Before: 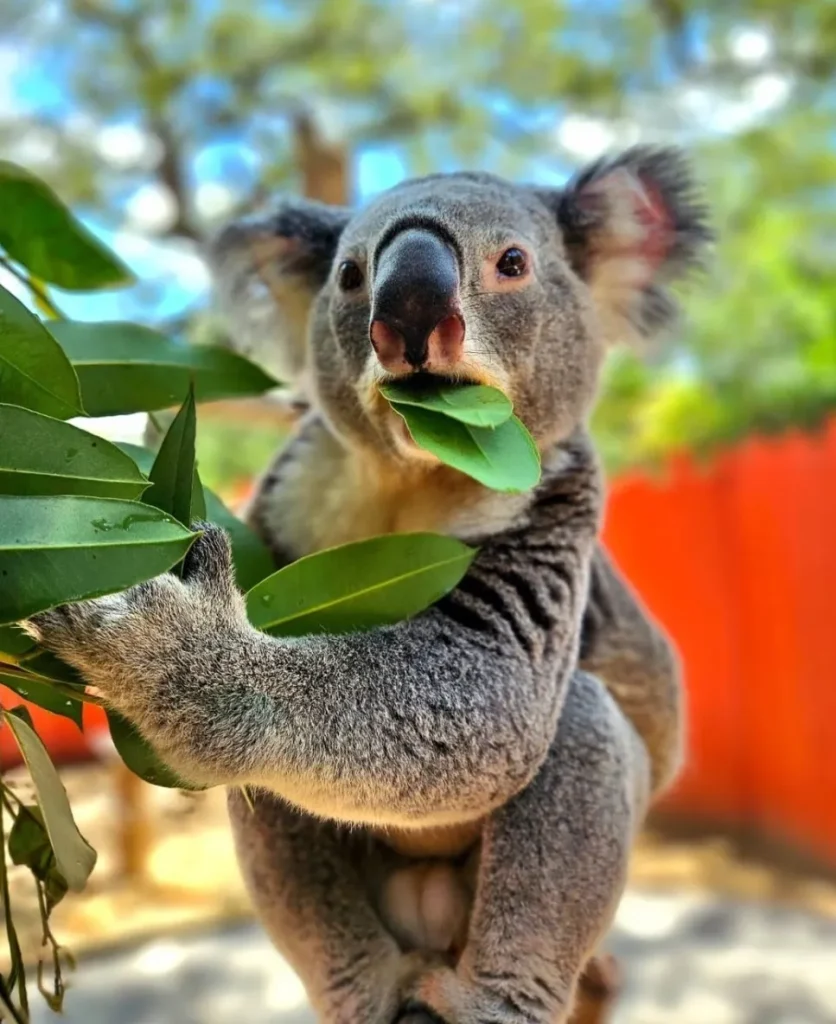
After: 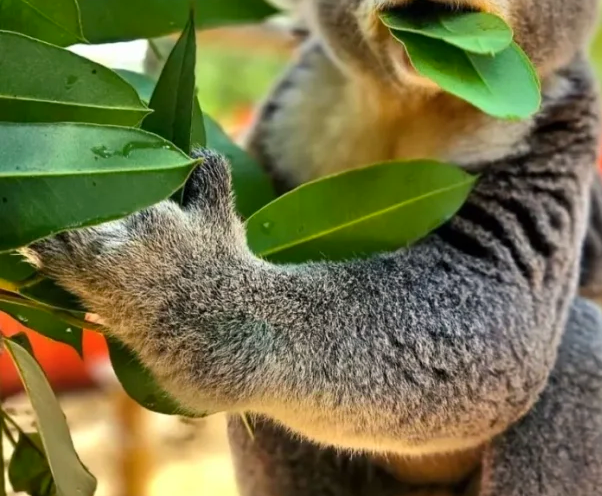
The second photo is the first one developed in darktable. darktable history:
crop: top 36.461%, right 27.962%, bottom 15.097%
color balance rgb: shadows lift › luminance -5.384%, shadows lift › chroma 1.216%, shadows lift › hue 218.64°, perceptual saturation grading › global saturation 0.926%, perceptual brilliance grading › global brilliance 2.733%, perceptual brilliance grading › highlights -2.747%, perceptual brilliance grading › shadows 2.562%, global vibrance 20%
